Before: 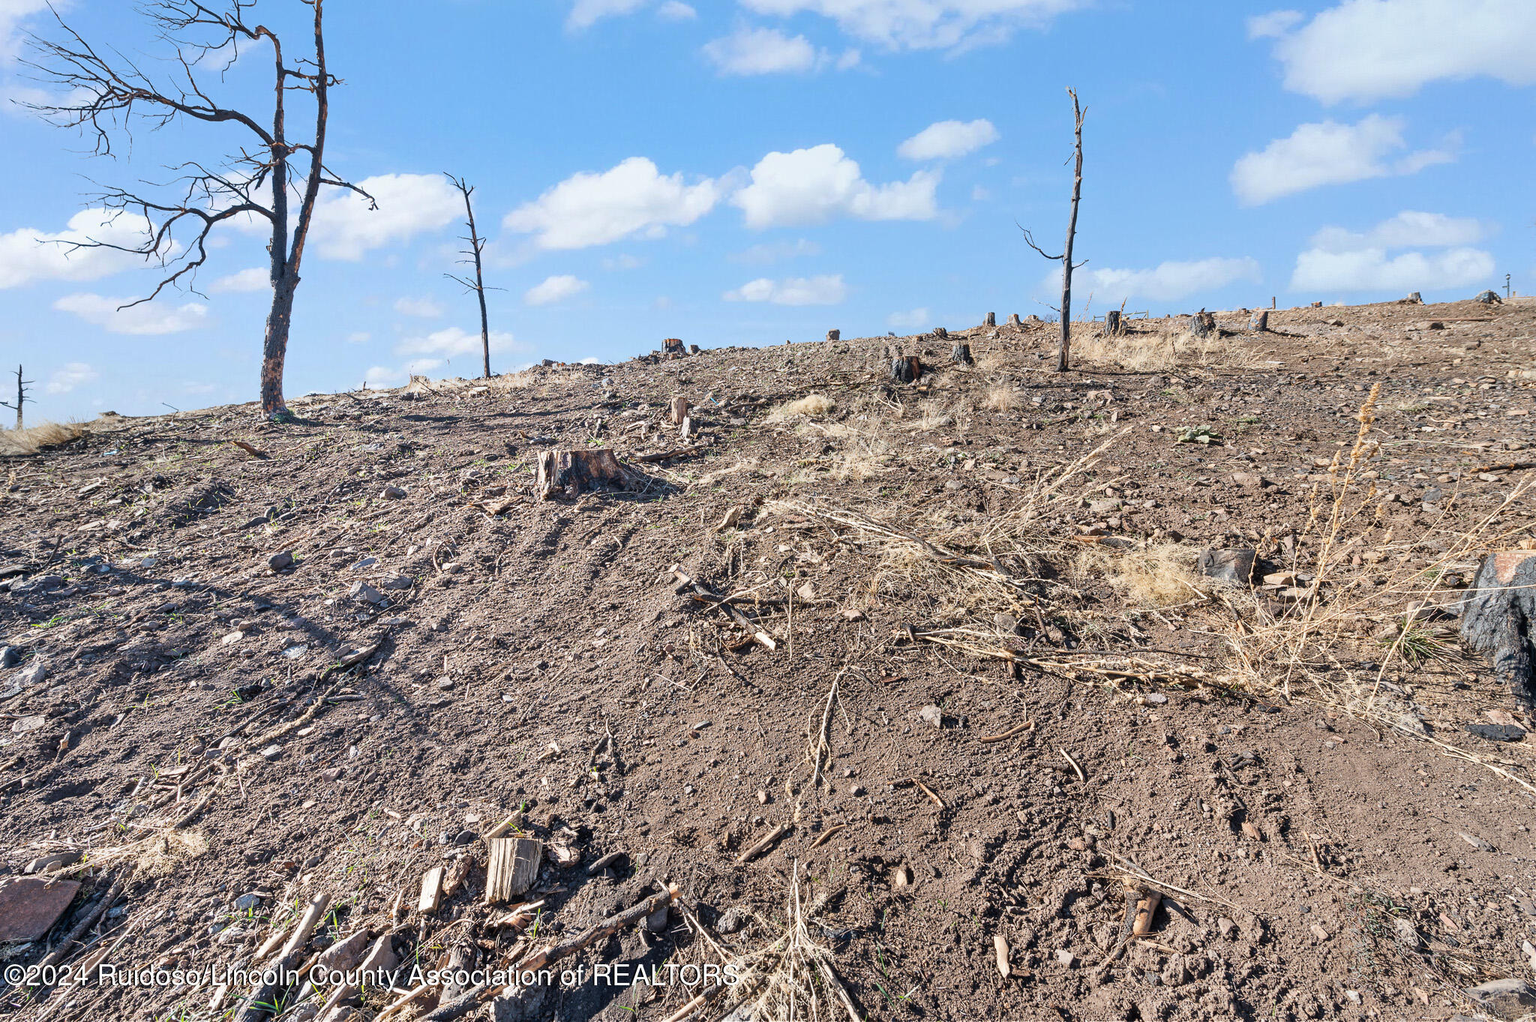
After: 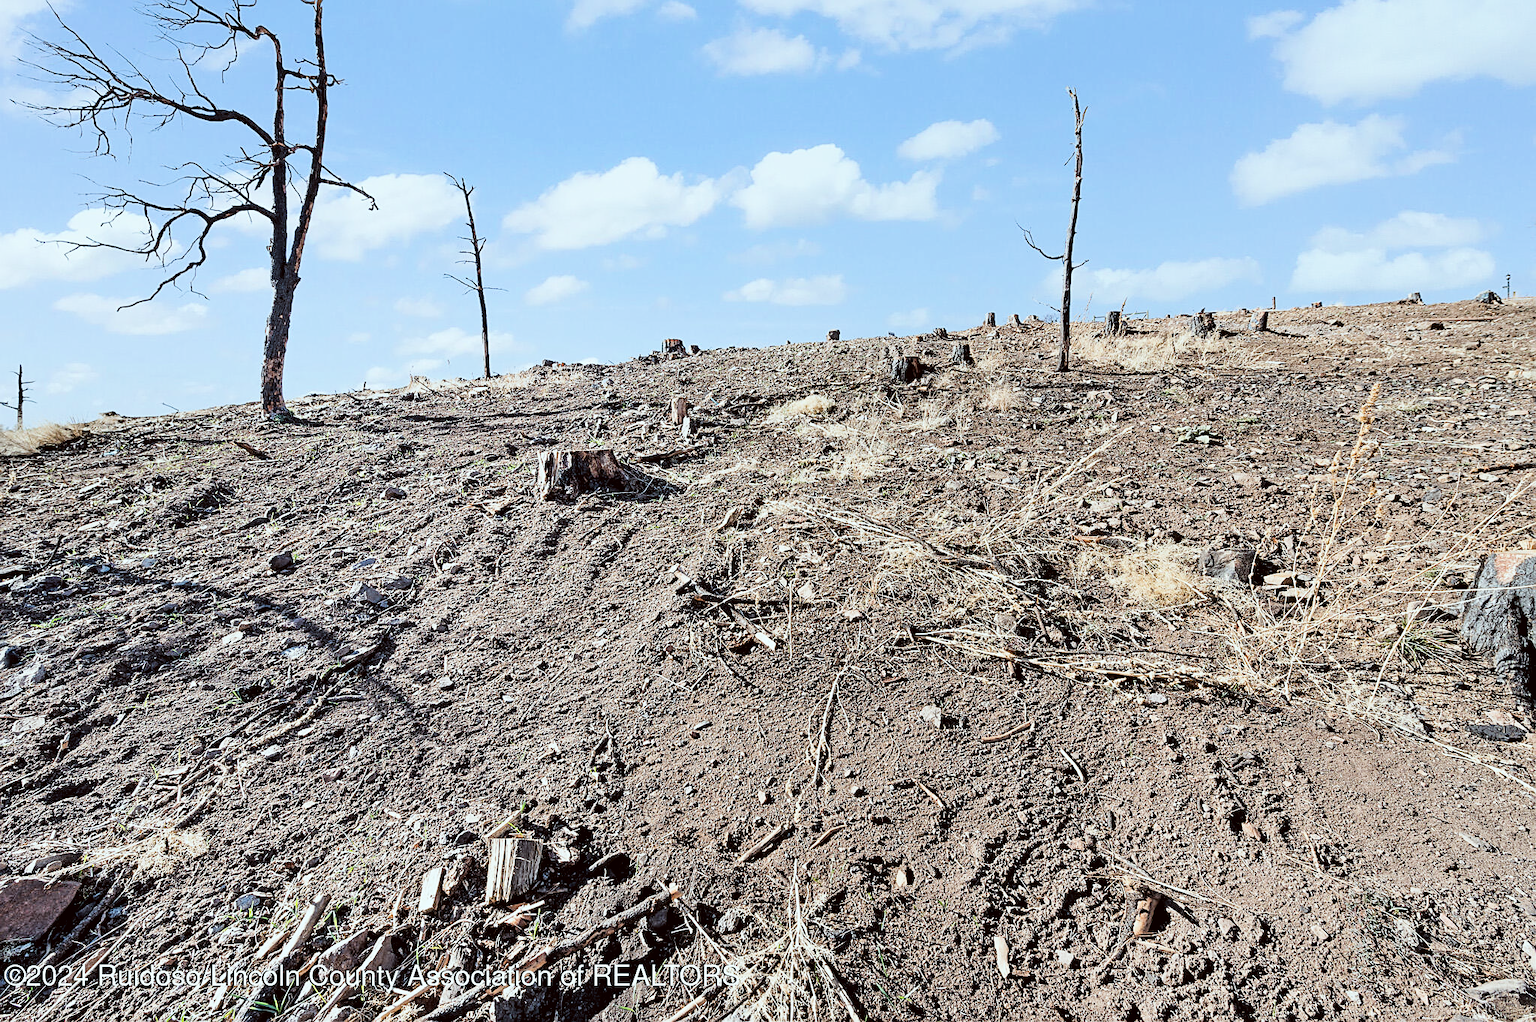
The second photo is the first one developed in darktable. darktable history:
tone equalizer: -8 EV -0.412 EV, -7 EV -0.363 EV, -6 EV -0.349 EV, -5 EV -0.189 EV, -3 EV 0.224 EV, -2 EV 0.314 EV, -1 EV 0.382 EV, +0 EV 0.407 EV, edges refinement/feathering 500, mask exposure compensation -1.57 EV, preserve details no
filmic rgb: black relative exposure -5.07 EV, white relative exposure 3.52 EV, hardness 3.17, contrast 1.202, highlights saturation mix -30.65%
exposure: exposure 0.128 EV, compensate highlight preservation false
color correction: highlights a* -4.9, highlights b* -3.27, shadows a* 3.74, shadows b* 4.19
sharpen: on, module defaults
